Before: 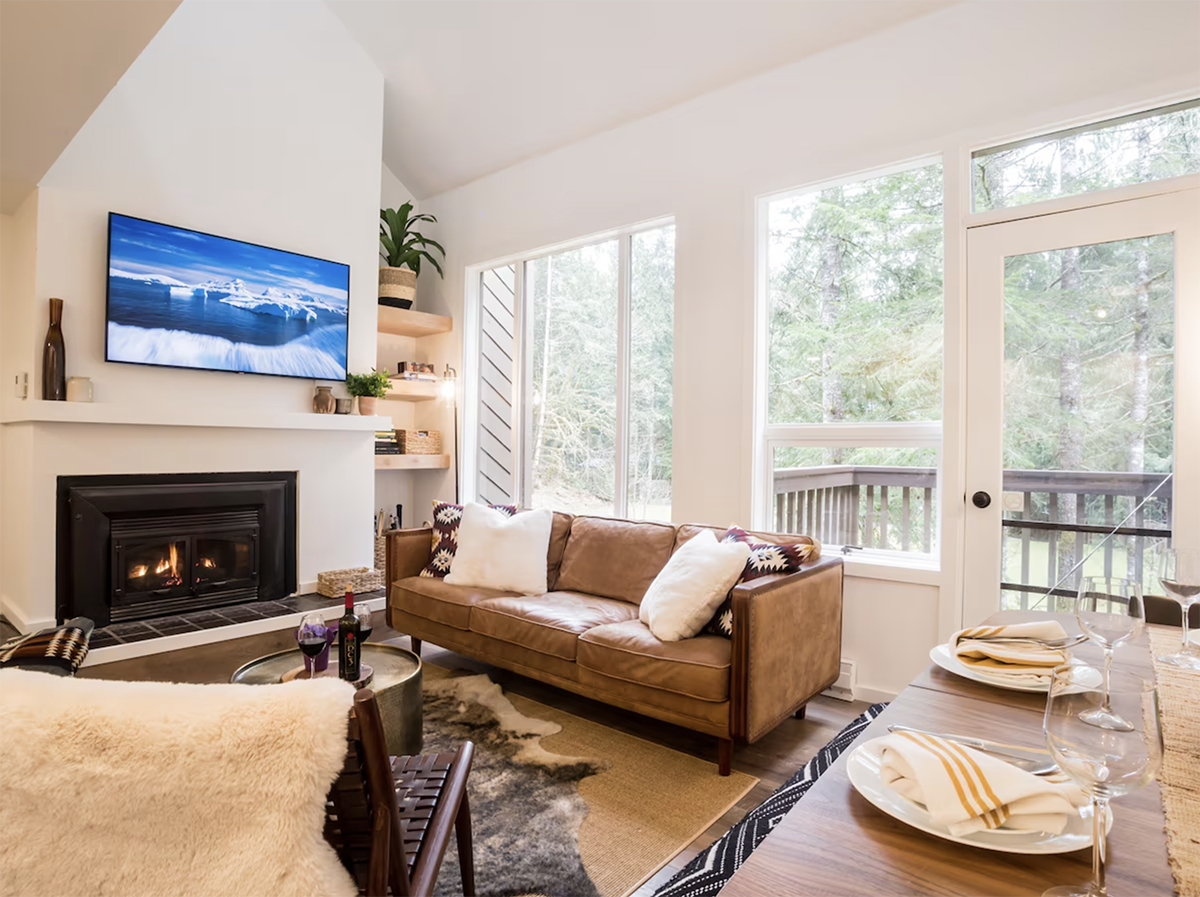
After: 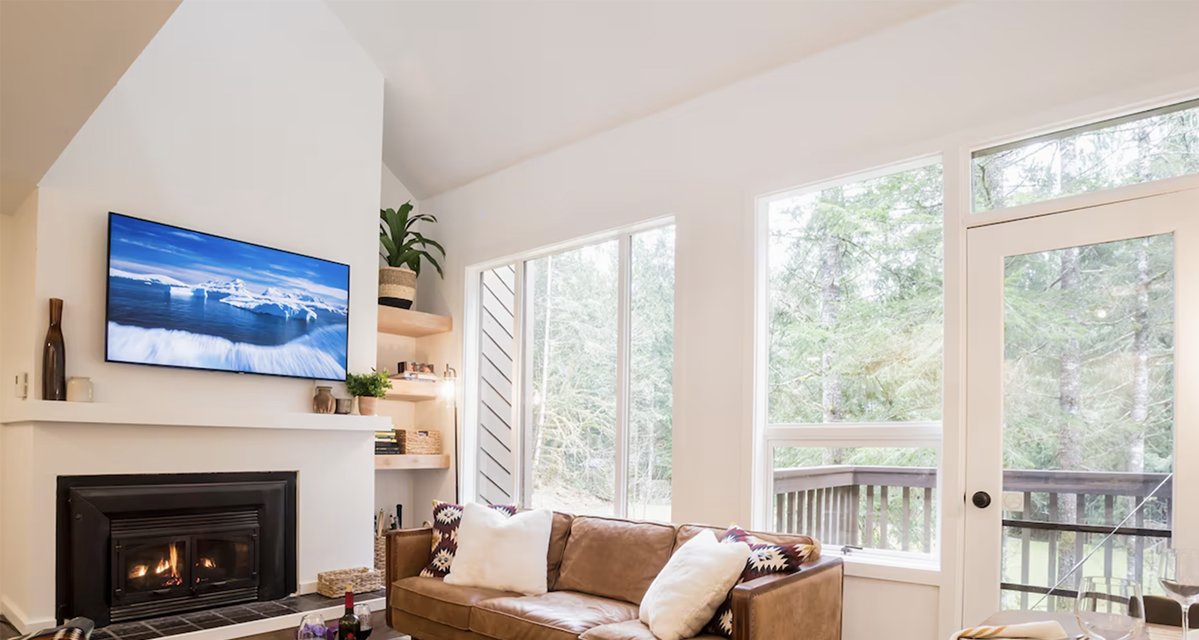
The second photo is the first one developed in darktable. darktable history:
crop: bottom 28.576%
tone equalizer: -7 EV 0.18 EV, -6 EV 0.12 EV, -5 EV 0.08 EV, -4 EV 0.04 EV, -2 EV -0.02 EV, -1 EV -0.04 EV, +0 EV -0.06 EV, luminance estimator HSV value / RGB max
